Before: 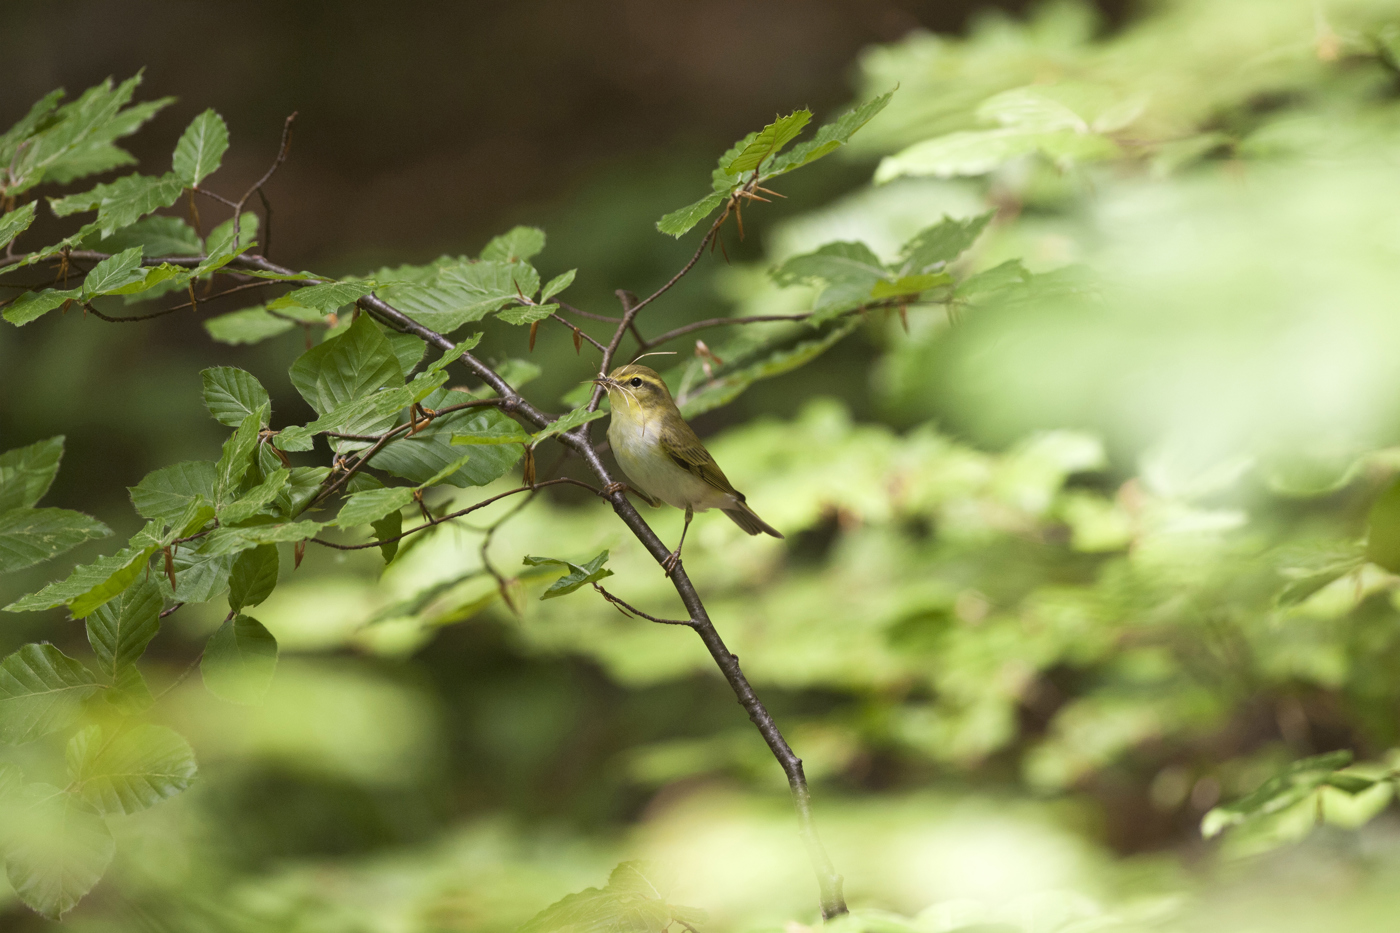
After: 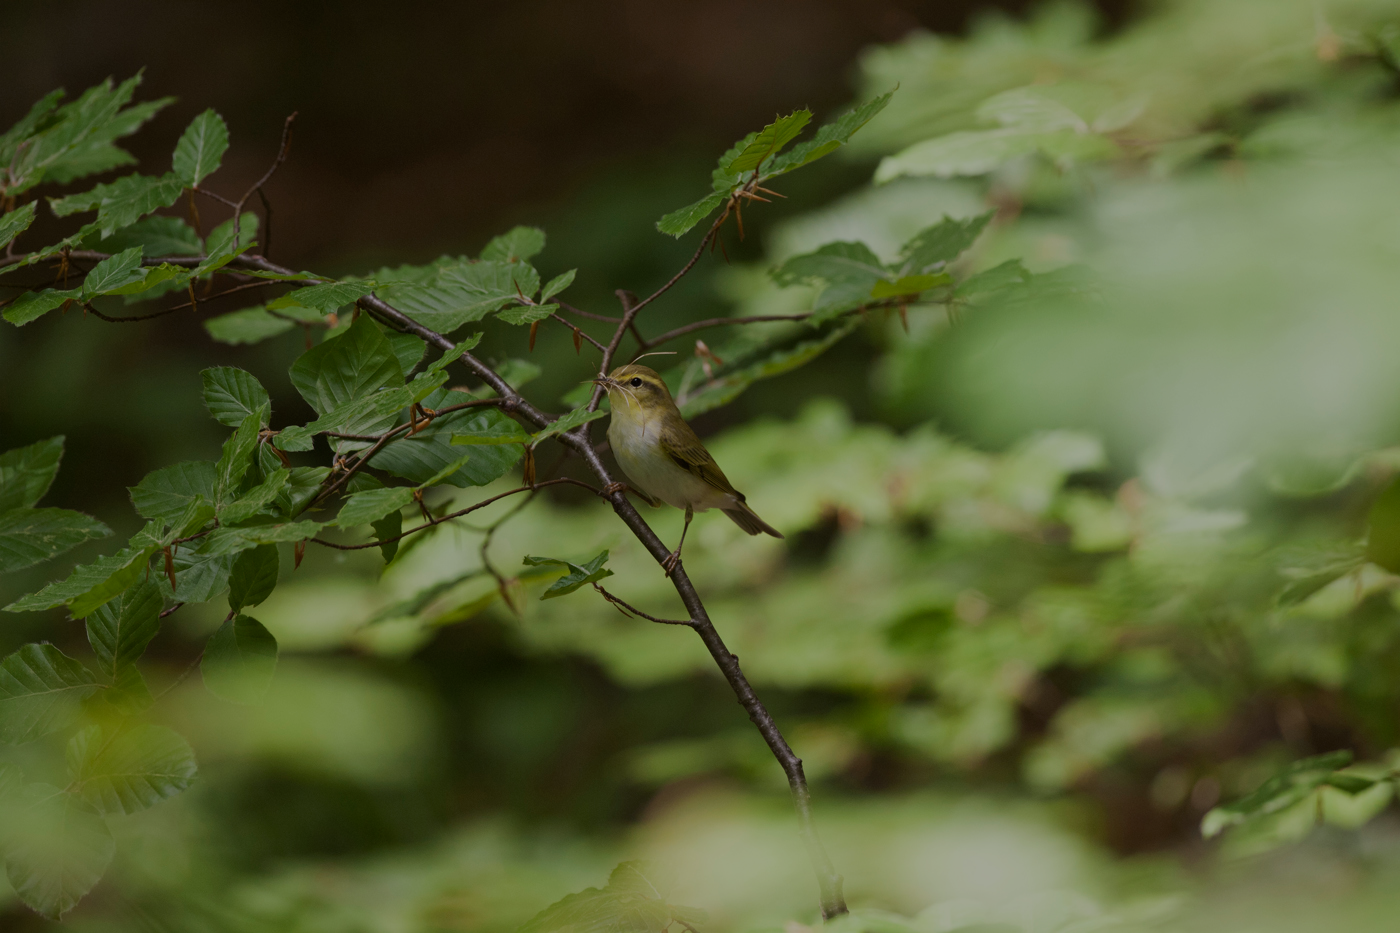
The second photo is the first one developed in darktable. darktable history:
exposure: exposure -1.376 EV, compensate highlight preservation false
